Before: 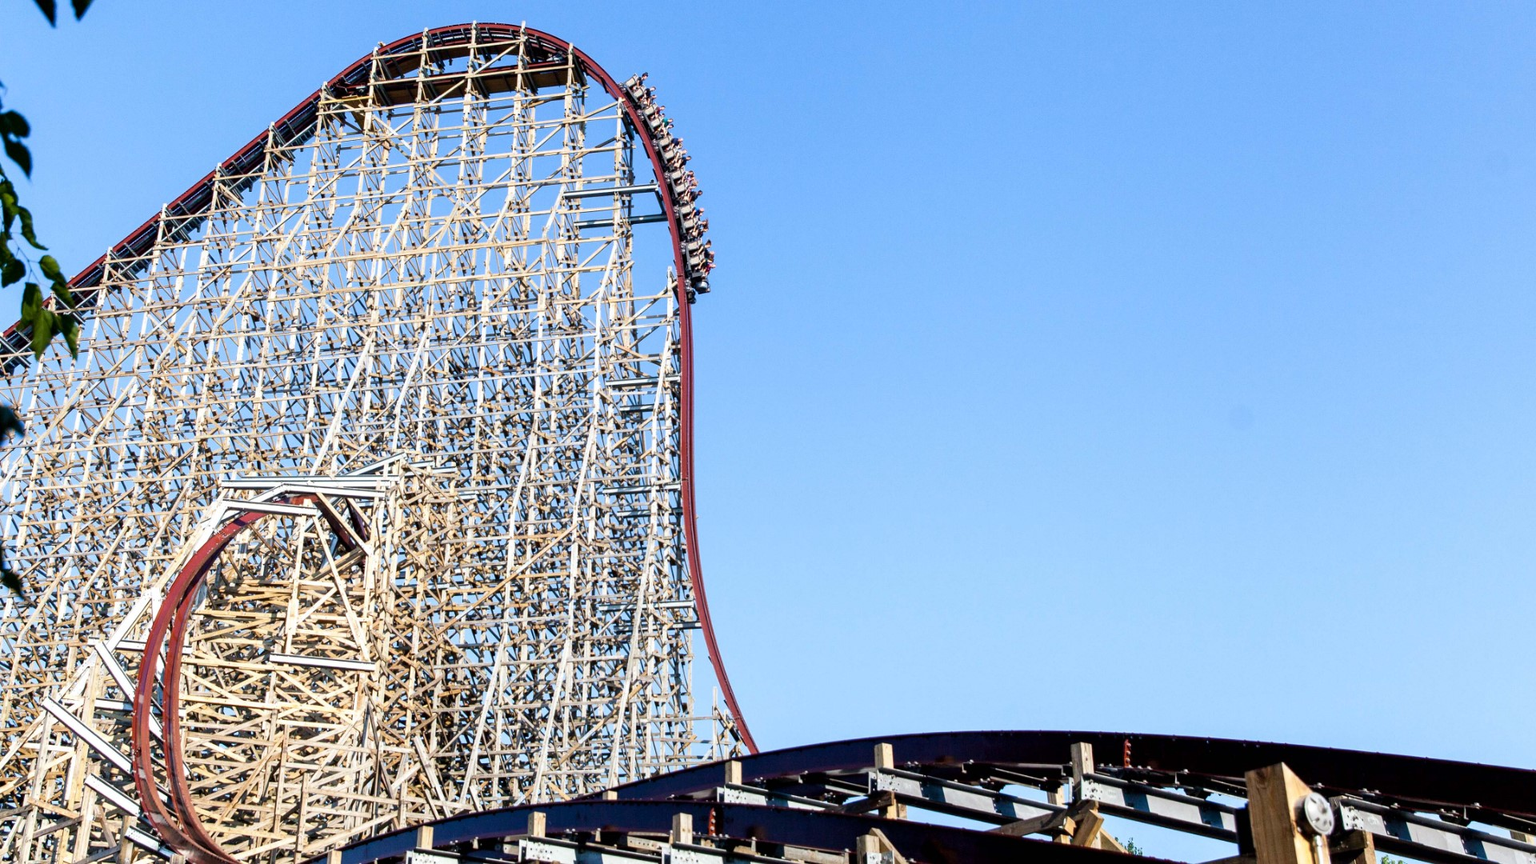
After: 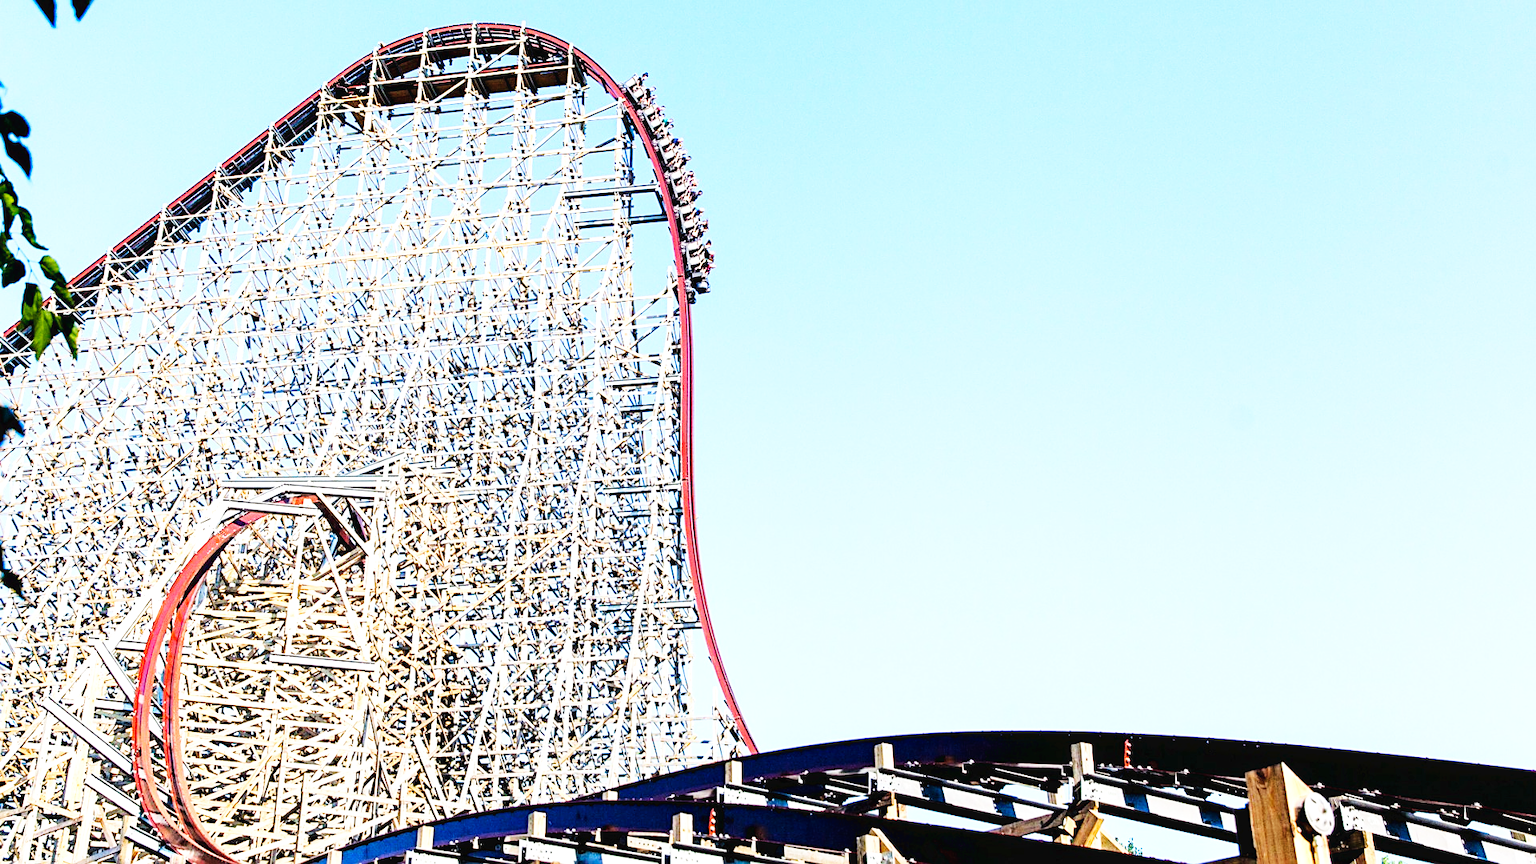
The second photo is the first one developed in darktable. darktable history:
sharpen: on, module defaults
tone curve: curves: ch0 [(0, 0) (0.003, 0.004) (0.011, 0.014) (0.025, 0.032) (0.044, 0.057) (0.069, 0.089) (0.1, 0.128) (0.136, 0.174) (0.177, 0.227) (0.224, 0.287) (0.277, 0.354) (0.335, 0.427) (0.399, 0.507) (0.468, 0.582) (0.543, 0.653) (0.623, 0.726) (0.709, 0.799) (0.801, 0.876) (0.898, 0.937) (1, 1)], color space Lab, independent channels, preserve colors none
exposure: exposure -0.015 EV, compensate exposure bias true, compensate highlight preservation false
local contrast: mode bilateral grid, contrast 21, coarseness 51, detail 119%, midtone range 0.2
haze removal: adaptive false
contrast brightness saturation: saturation 0.129
base curve: curves: ch0 [(0, 0.003) (0.001, 0.002) (0.006, 0.004) (0.02, 0.022) (0.048, 0.086) (0.094, 0.234) (0.162, 0.431) (0.258, 0.629) (0.385, 0.8) (0.548, 0.918) (0.751, 0.988) (1, 1)], preserve colors none
